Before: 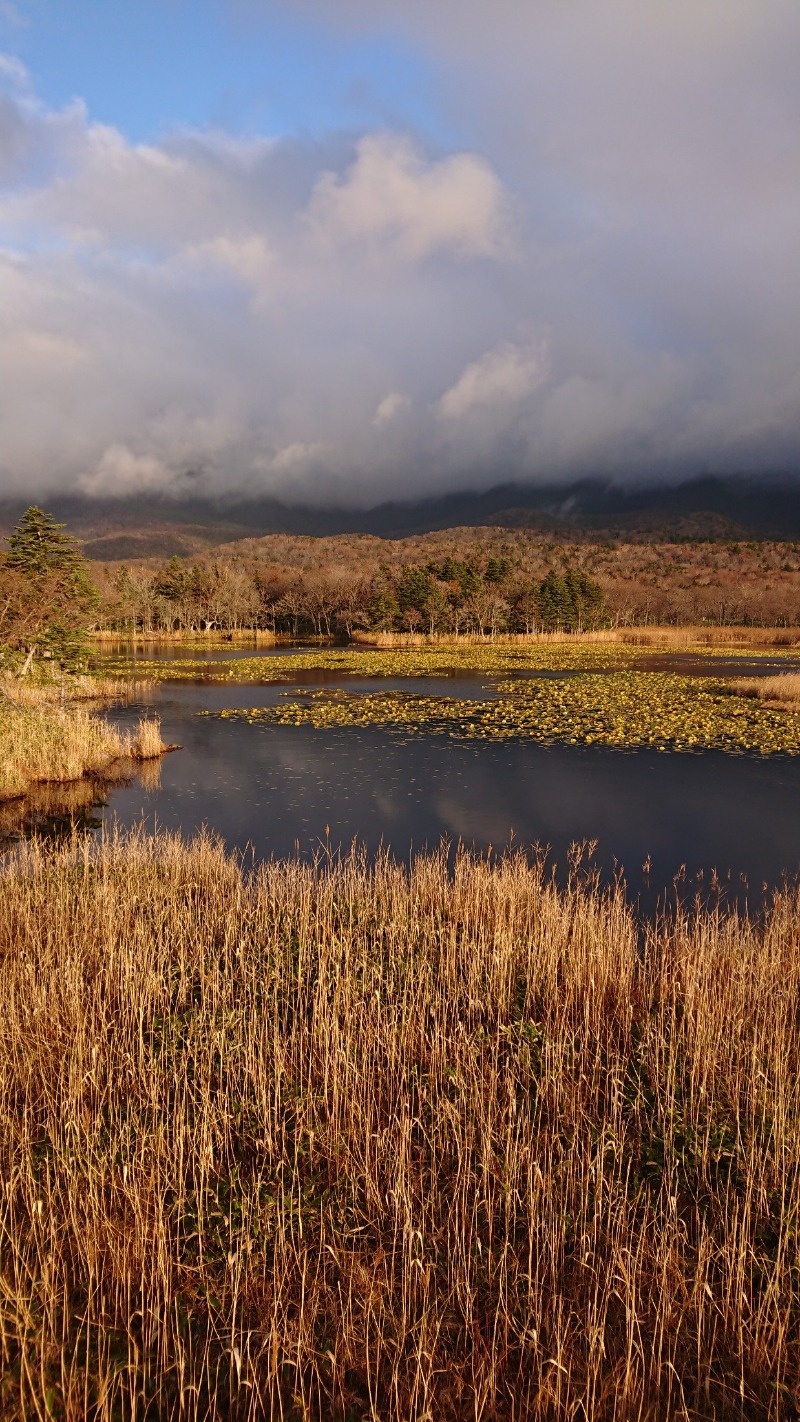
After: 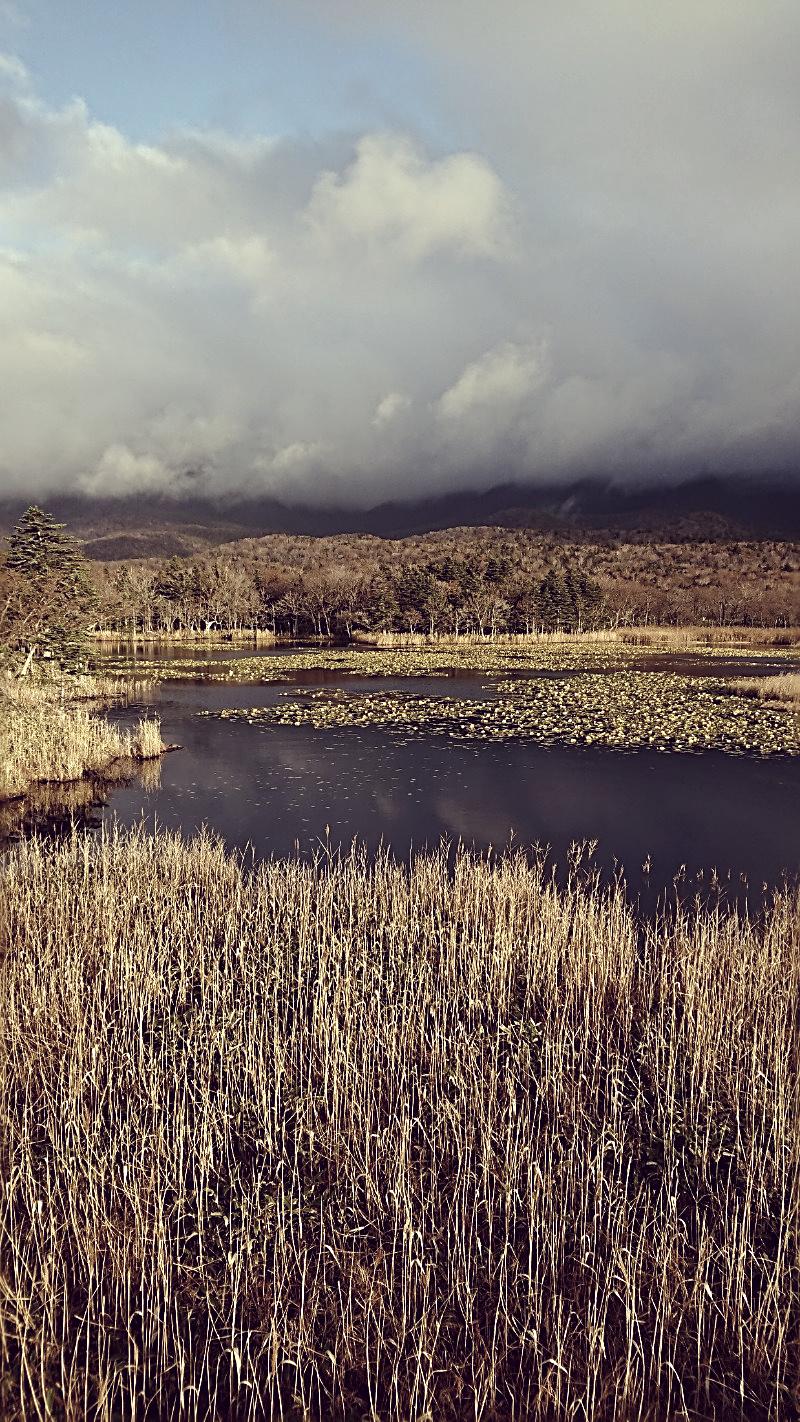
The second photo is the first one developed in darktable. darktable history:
color correction: highlights a* -20.45, highlights b* 20.44, shadows a* 19.3, shadows b* -21.08, saturation 0.456
color balance rgb: highlights gain › chroma 1.119%, highlights gain › hue 60.07°, perceptual saturation grading › global saturation 0.605%, perceptual saturation grading › highlights -8.606%, perceptual saturation grading › mid-tones 18.139%, perceptual saturation grading › shadows 29.069%, global vibrance 15.119%
tone equalizer: -8 EV -0.417 EV, -7 EV -0.362 EV, -6 EV -0.319 EV, -5 EV -0.207 EV, -3 EV 0.235 EV, -2 EV 0.316 EV, -1 EV 0.399 EV, +0 EV 0.439 EV, edges refinement/feathering 500, mask exposure compensation -1.57 EV, preserve details no
sharpen: radius 2.532, amount 0.63
